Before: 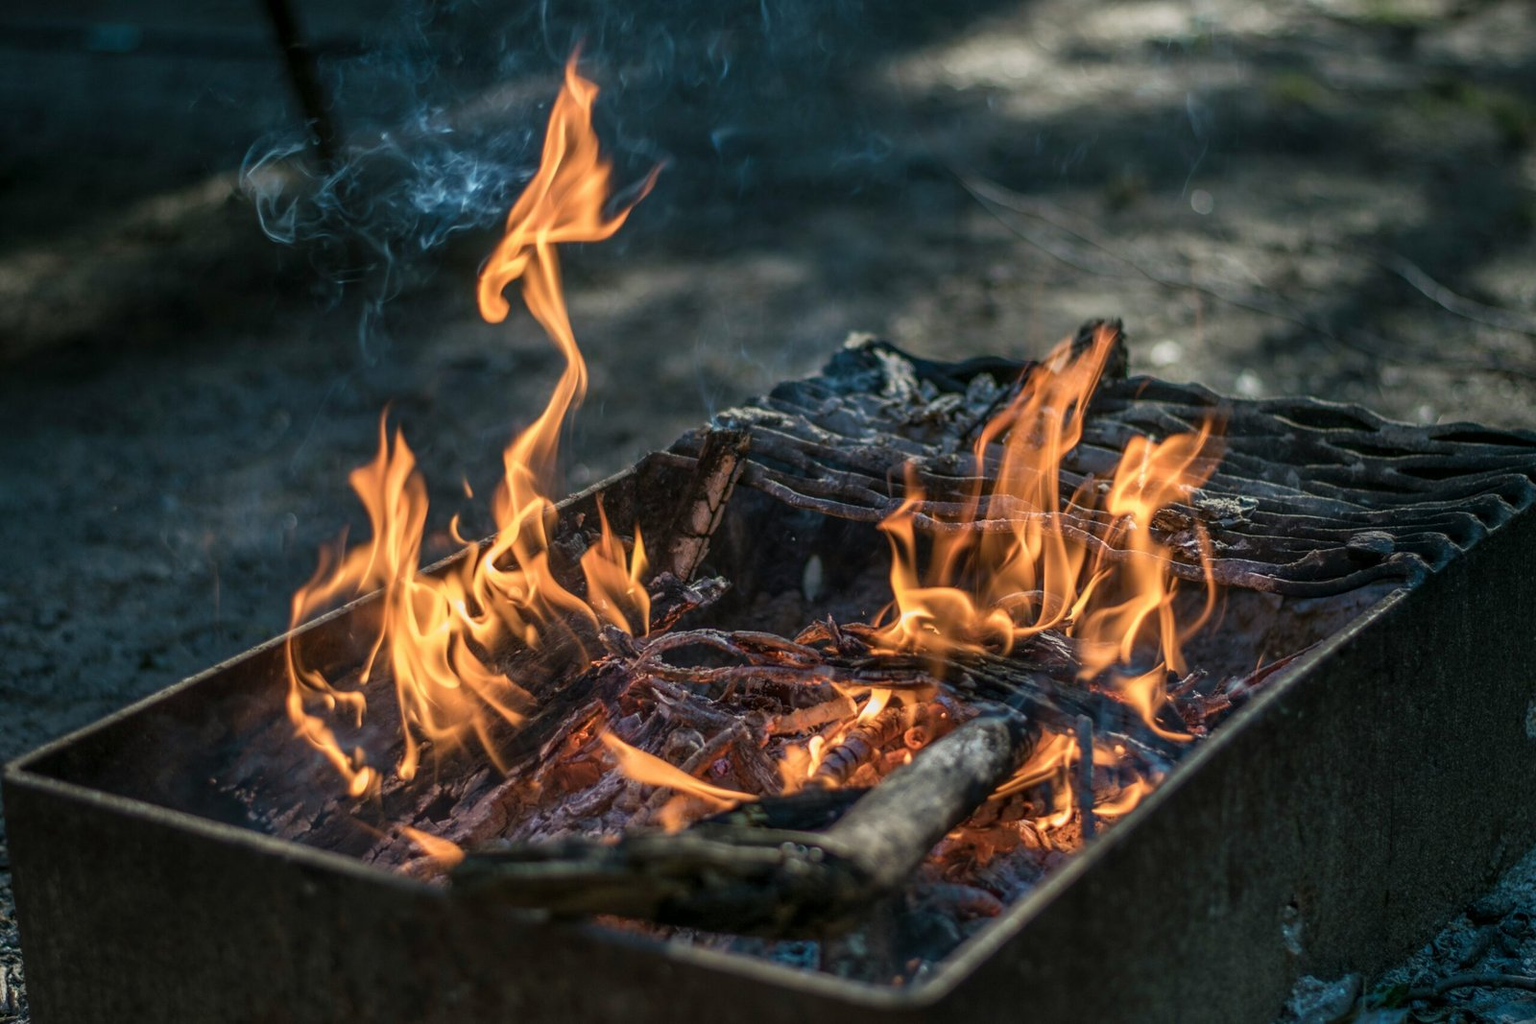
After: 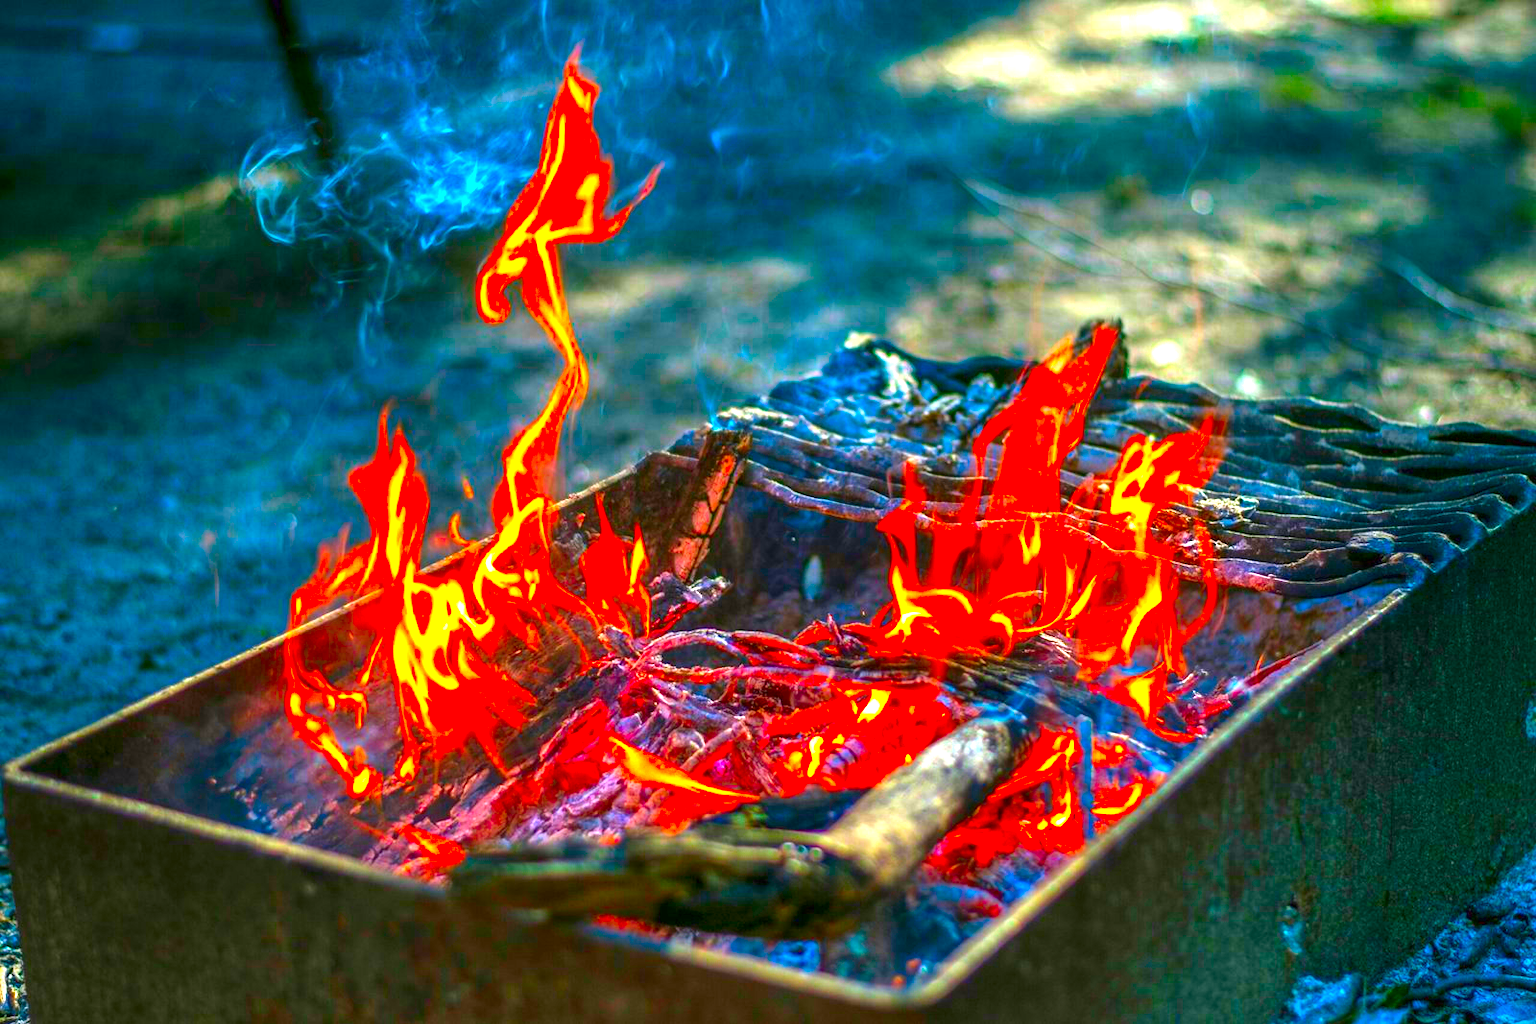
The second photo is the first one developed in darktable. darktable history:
exposure: black level correction 0, exposure 1.75 EV, compensate exposure bias true, compensate highlight preservation false
color correction: highlights a* 1.59, highlights b* -1.7, saturation 2.48
contrast brightness saturation: brightness -0.02, saturation 0.35
